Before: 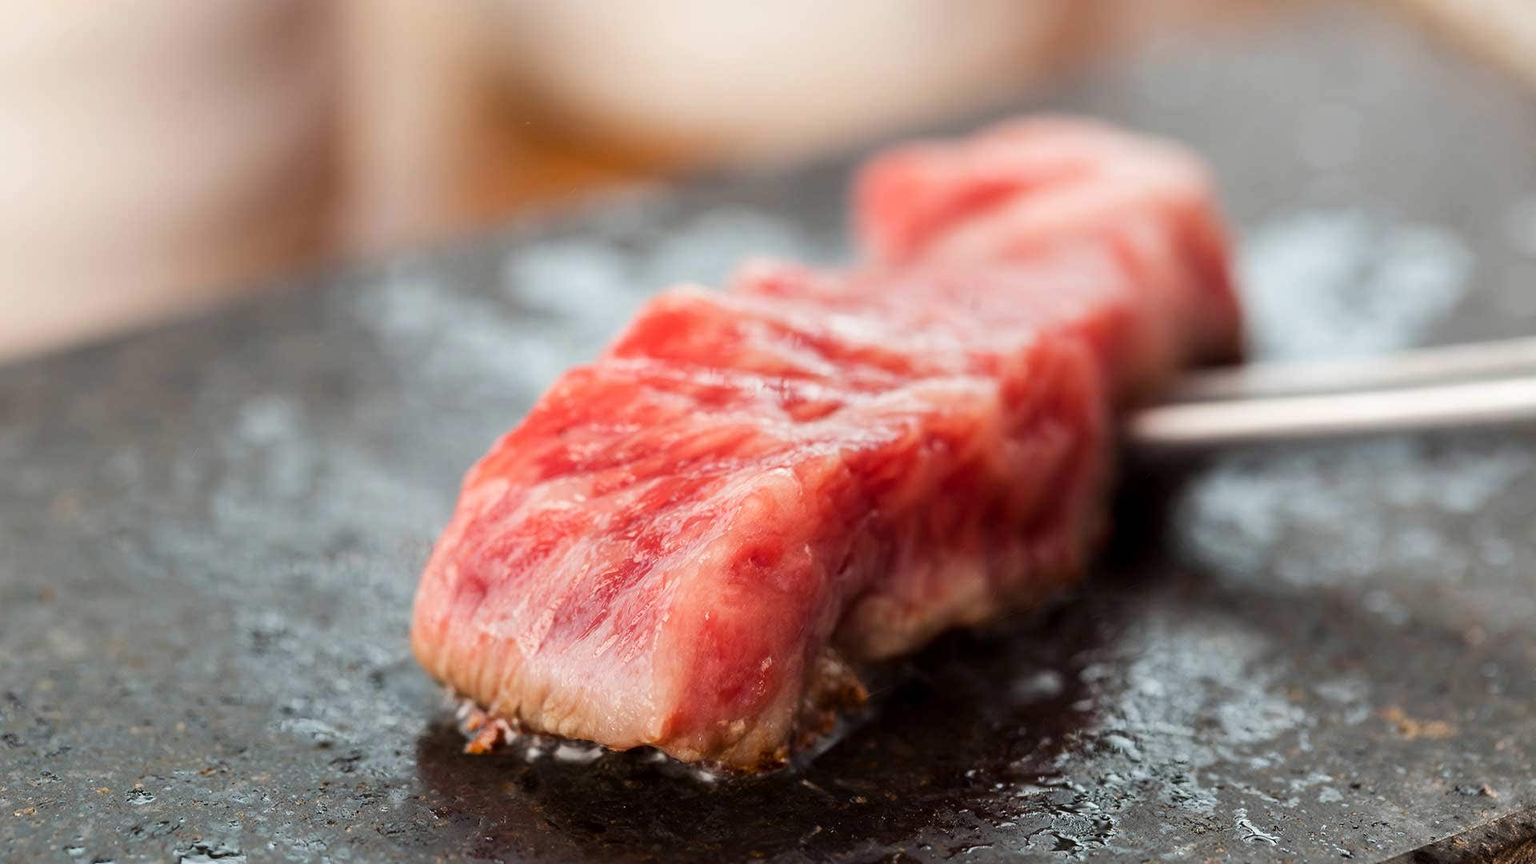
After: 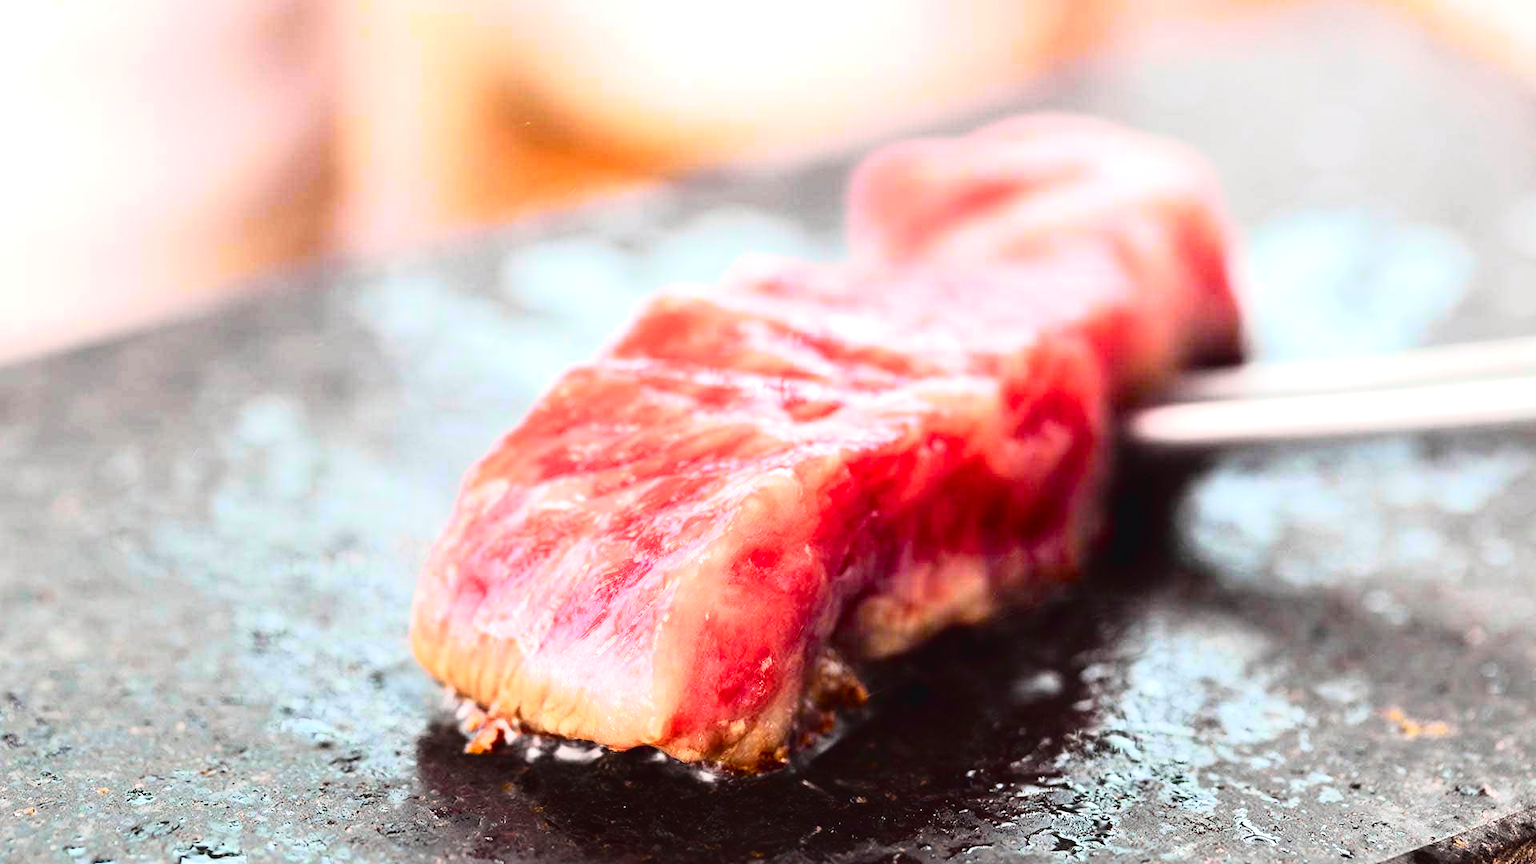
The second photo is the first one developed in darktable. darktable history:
tone curve: curves: ch0 [(0, 0.031) (0.139, 0.084) (0.311, 0.278) (0.495, 0.544) (0.718, 0.816) (0.841, 0.909) (1, 0.967)]; ch1 [(0, 0) (0.272, 0.249) (0.388, 0.385) (0.469, 0.456) (0.495, 0.497) (0.538, 0.545) (0.578, 0.595) (0.707, 0.778) (1, 1)]; ch2 [(0, 0) (0.125, 0.089) (0.353, 0.329) (0.443, 0.408) (0.502, 0.499) (0.557, 0.531) (0.608, 0.631) (1, 1)], color space Lab, independent channels, preserve colors none
exposure: exposure 1 EV, compensate highlight preservation false
